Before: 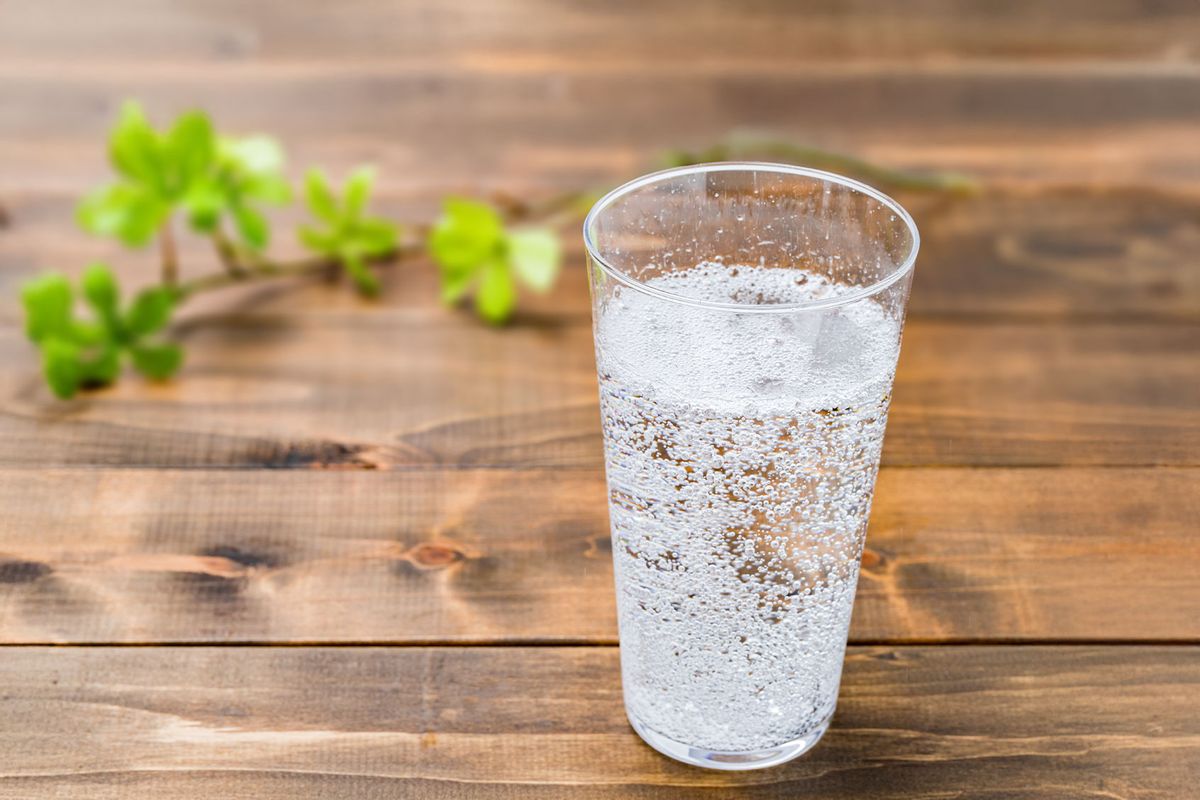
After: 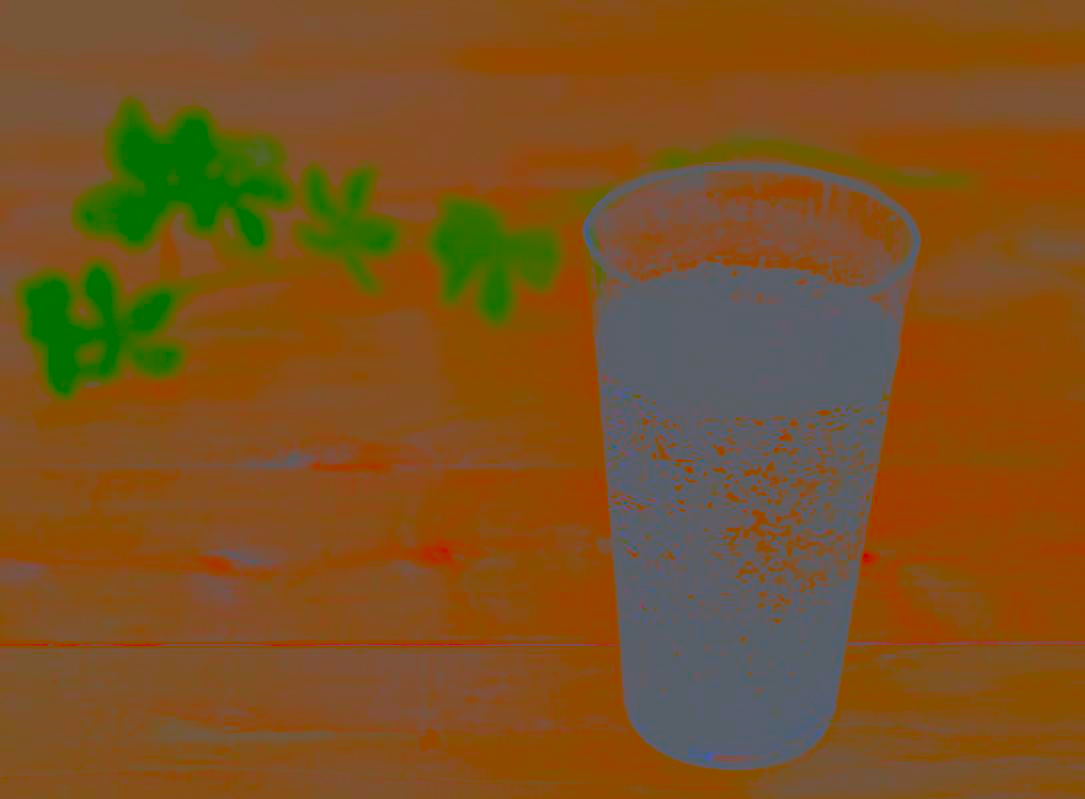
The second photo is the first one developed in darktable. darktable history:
crop: right 9.509%, bottom 0.031%
haze removal: strength 0.29, distance 0.25, compatibility mode true, adaptive false
contrast brightness saturation: contrast -0.99, brightness -0.17, saturation 0.75
local contrast: on, module defaults
